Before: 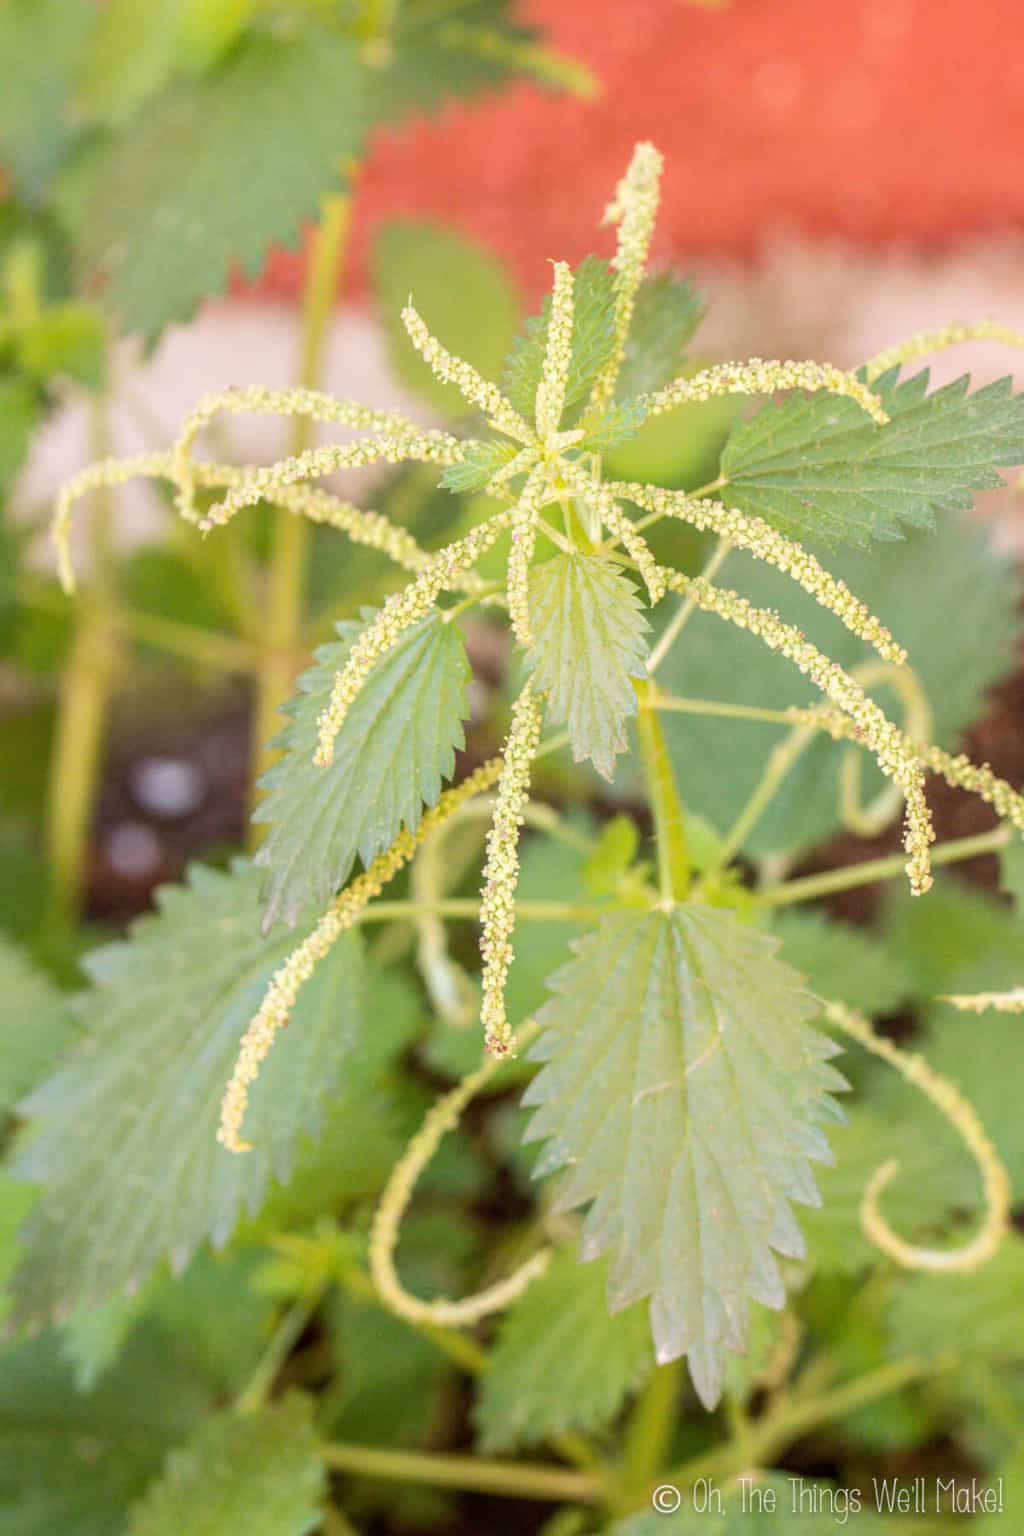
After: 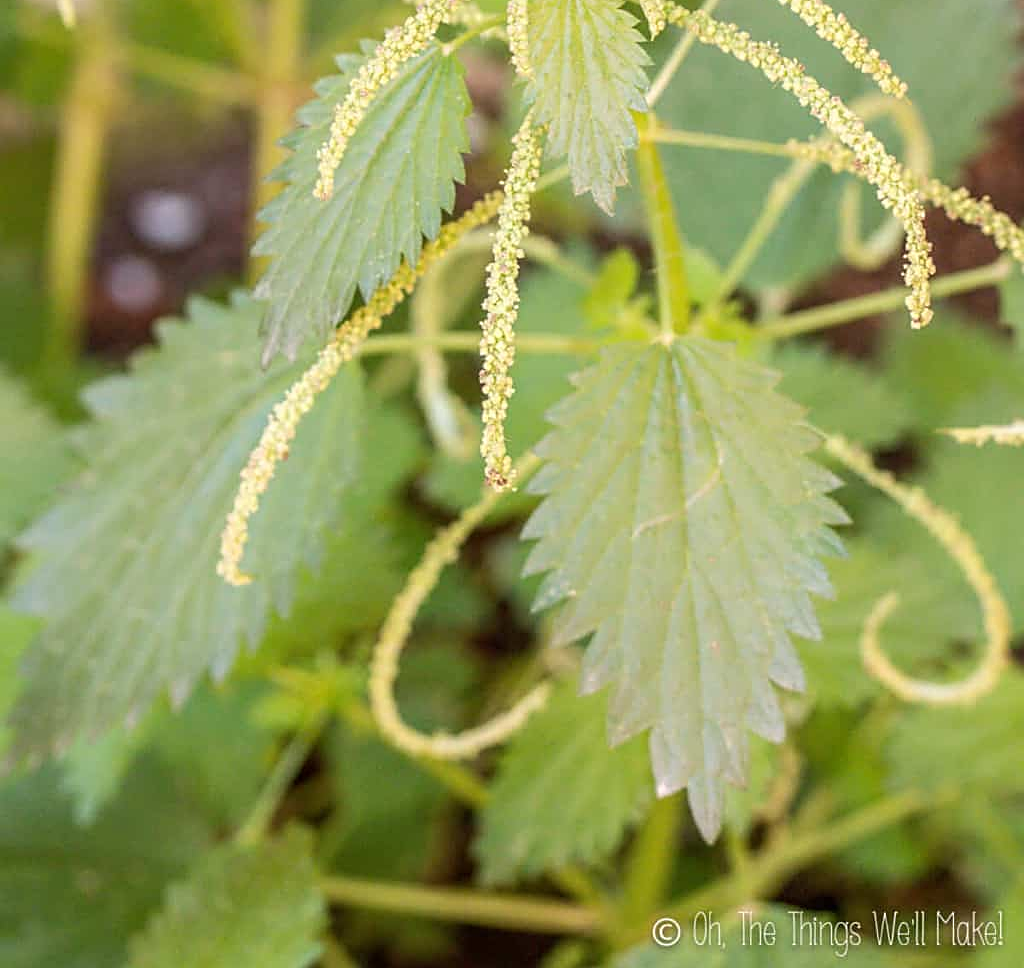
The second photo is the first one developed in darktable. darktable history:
crop and rotate: top 36.916%
sharpen: on, module defaults
